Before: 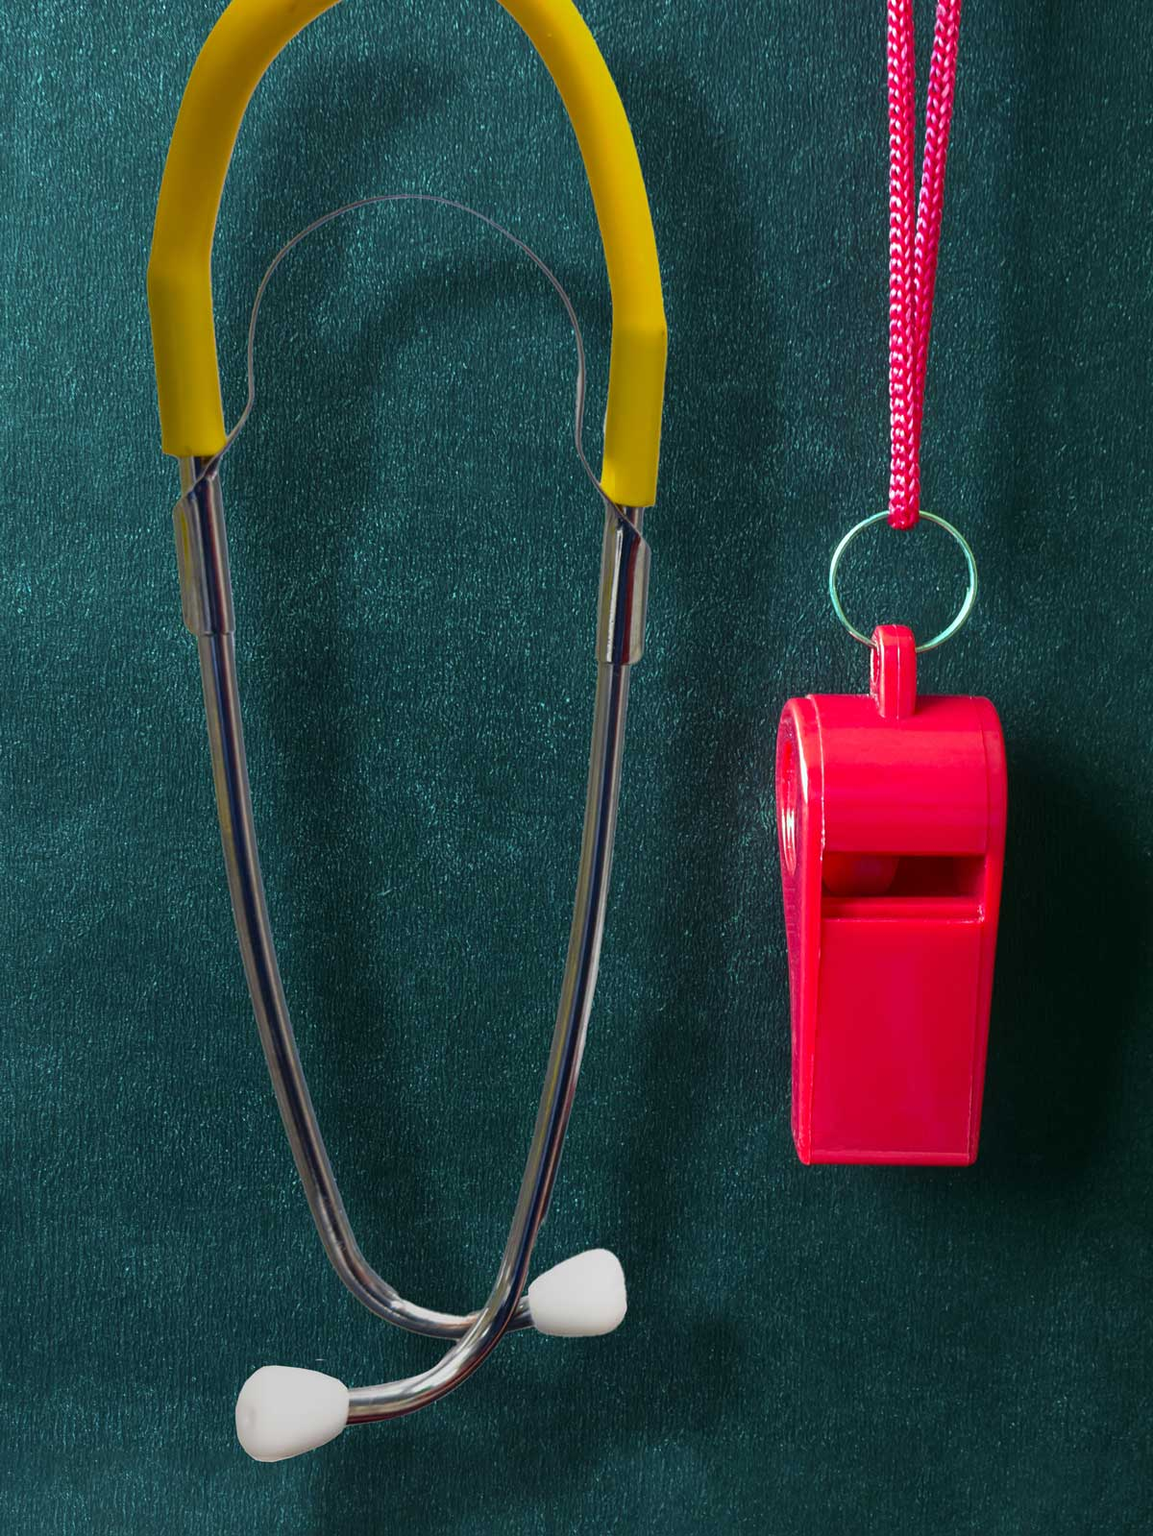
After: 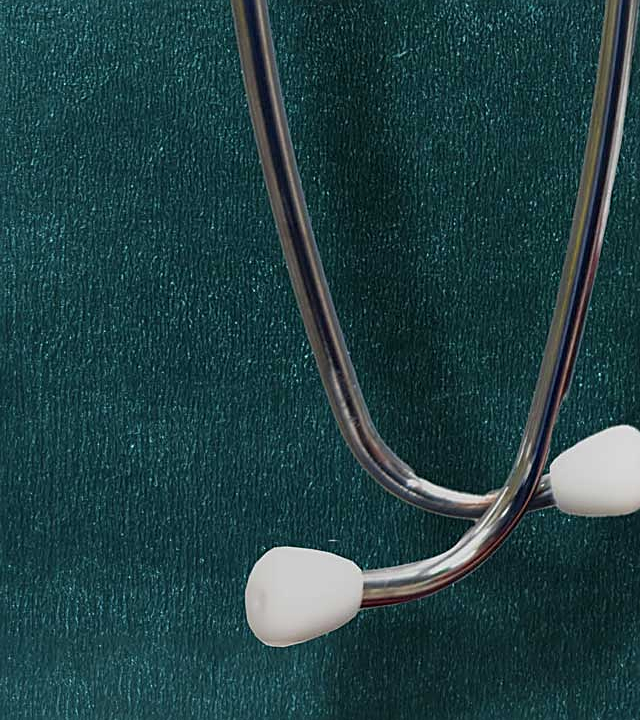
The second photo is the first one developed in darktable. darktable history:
exposure: exposure -0.04 EV, compensate highlight preservation false
crop and rotate: top 54.778%, right 46.61%, bottom 0.159%
sharpen: on, module defaults
